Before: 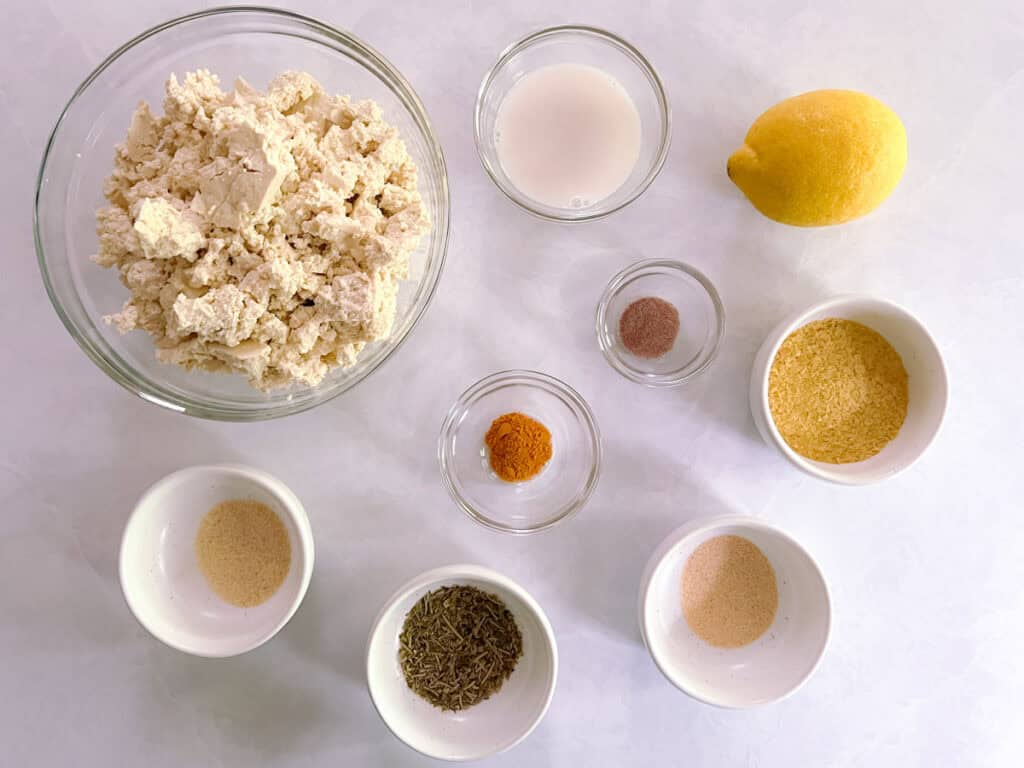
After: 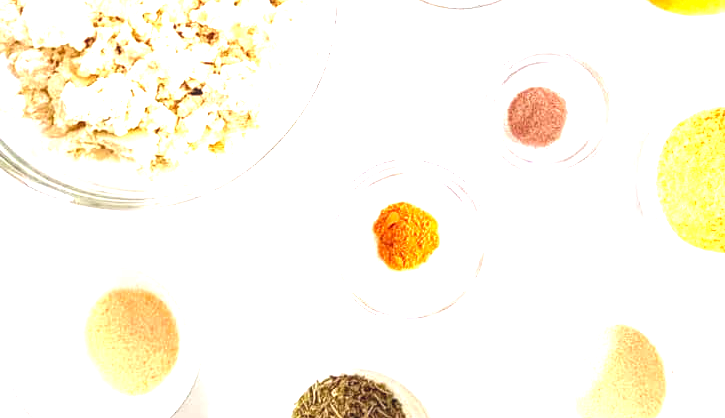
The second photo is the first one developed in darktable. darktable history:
exposure: black level correction 0, exposure 0.876 EV, compensate exposure bias true, compensate highlight preservation false
crop: left 10.961%, top 27.567%, right 18.234%, bottom 17.258%
levels: levels [0, 0.374, 0.749]
local contrast: detail 130%
